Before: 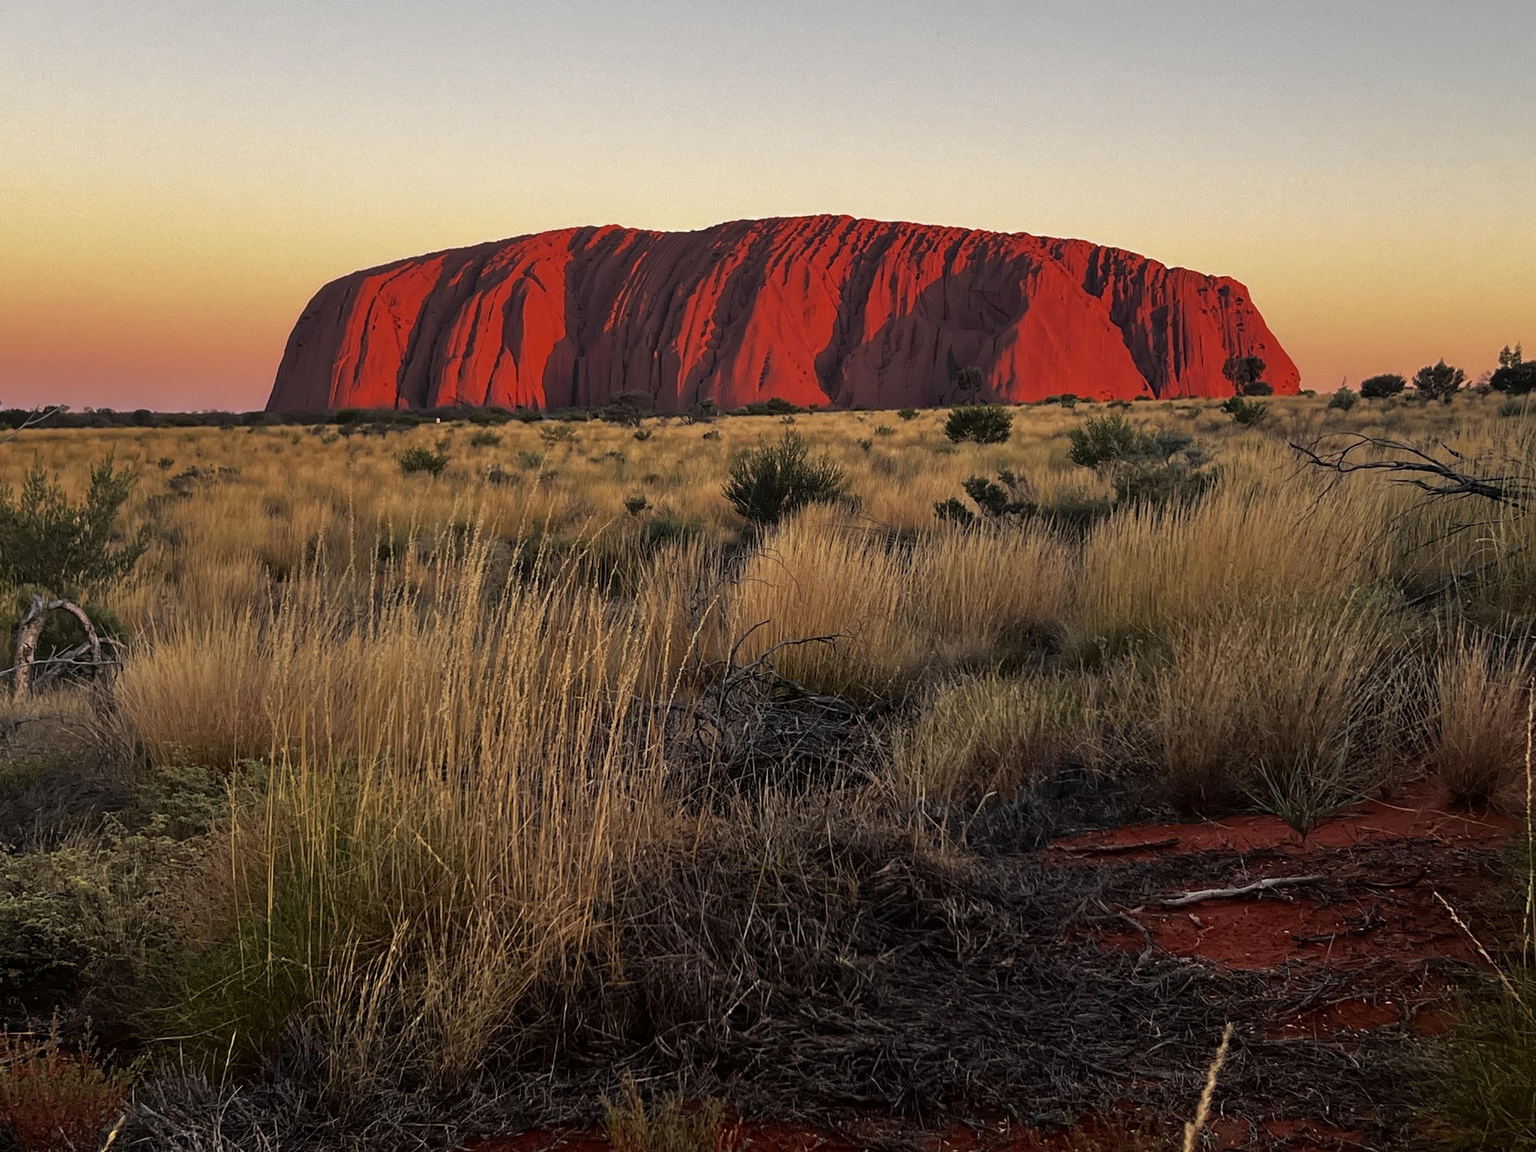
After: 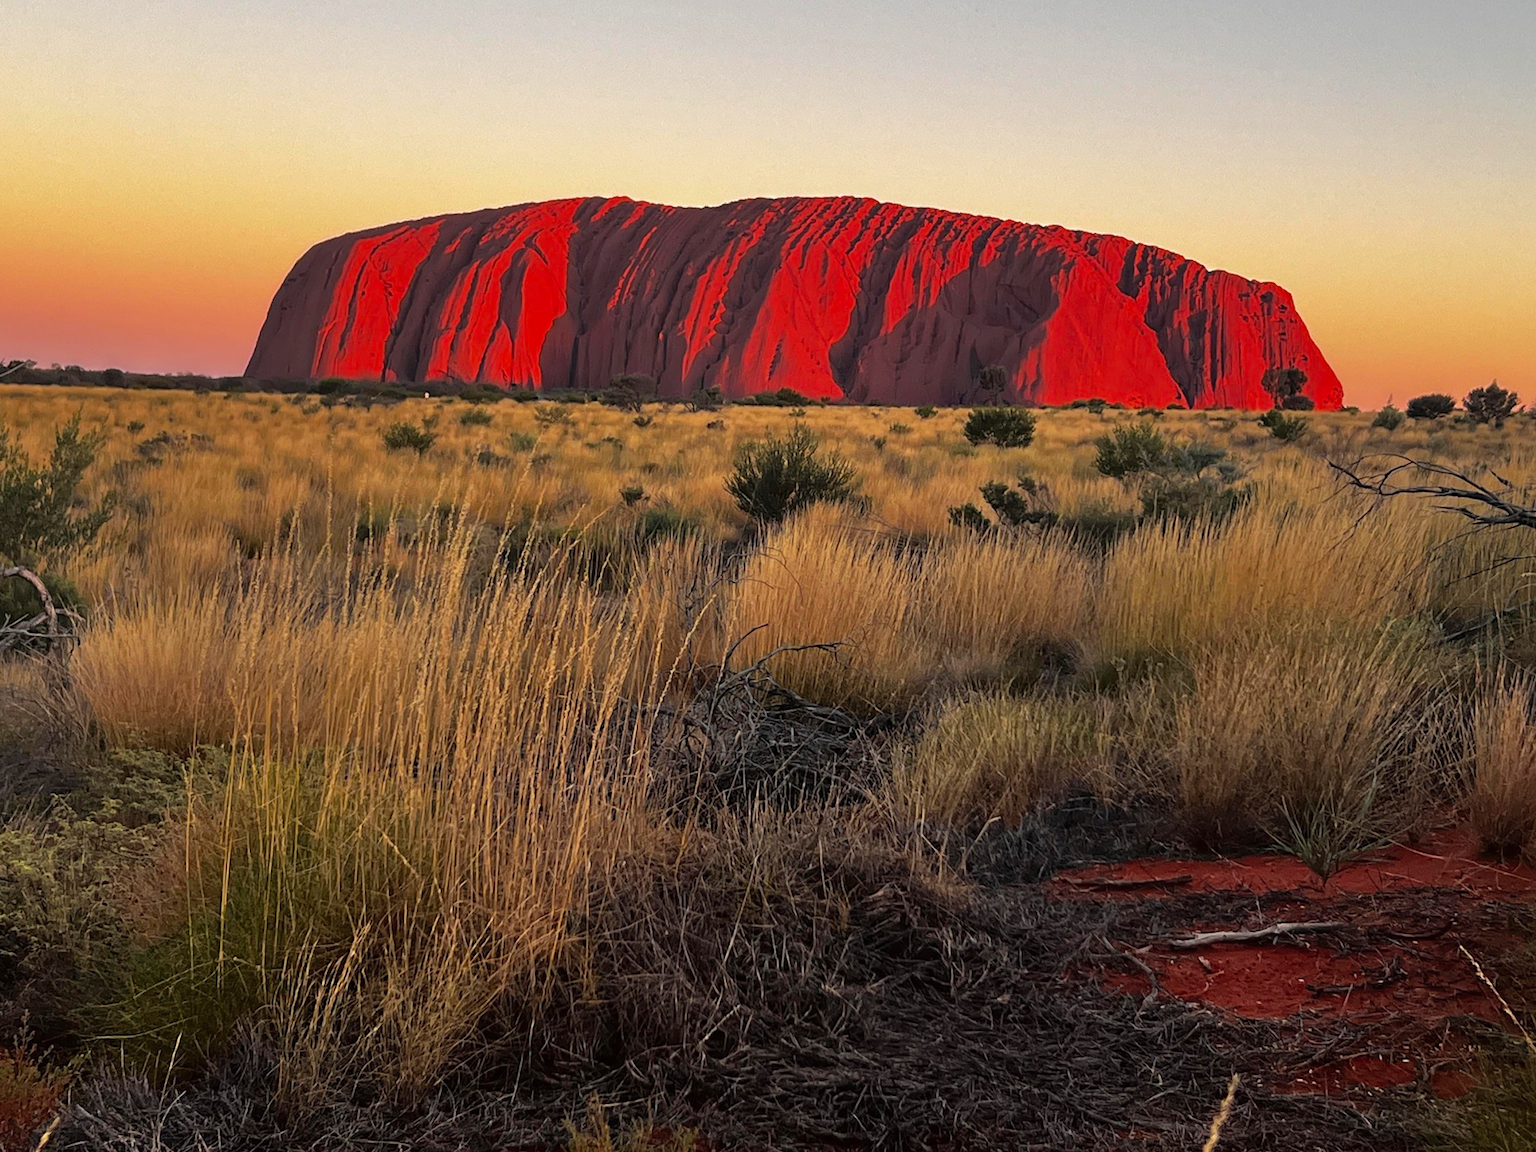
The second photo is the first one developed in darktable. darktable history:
crop and rotate: angle -2.71°
contrast brightness saturation: contrast 0.027, brightness 0.059, saturation 0.125
